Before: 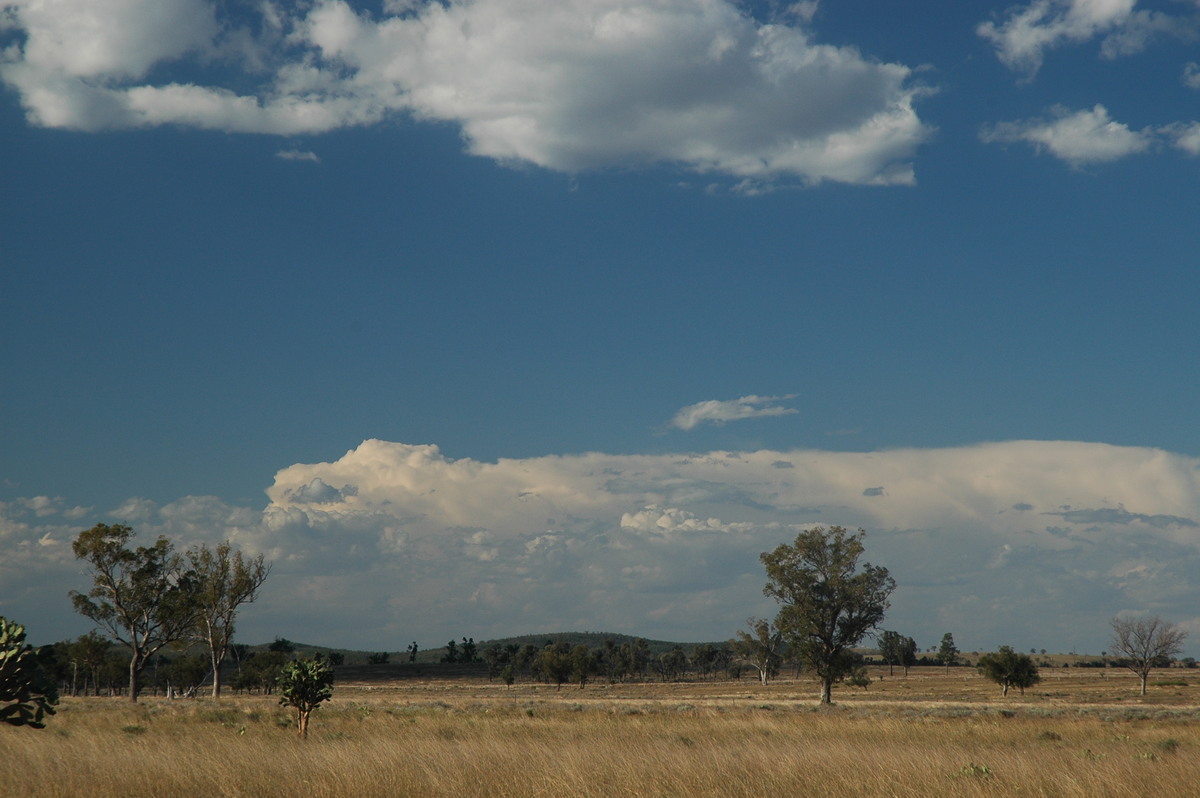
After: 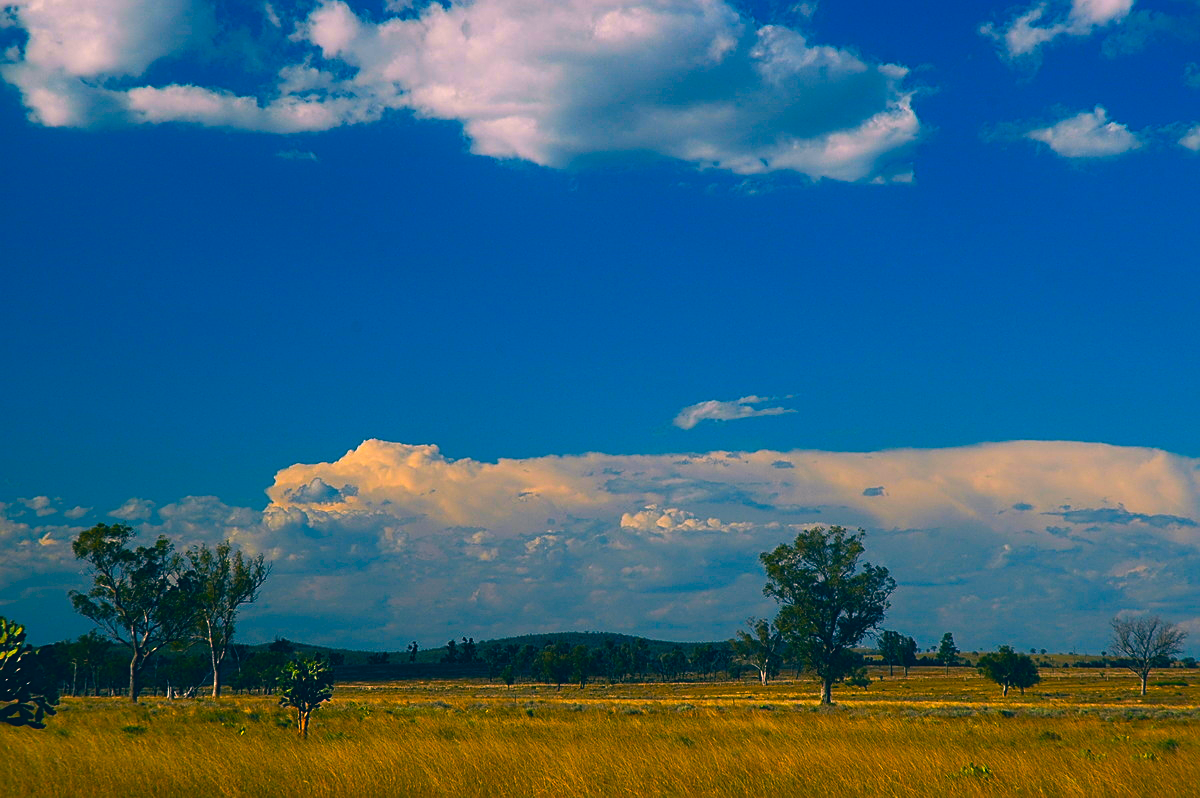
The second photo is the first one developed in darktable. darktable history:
sharpen: on, module defaults
color balance rgb: linear chroma grading › global chroma 14.358%, perceptual saturation grading › global saturation 73.836%, perceptual saturation grading › shadows -28.826%, perceptual brilliance grading › global brilliance 15.183%, perceptual brilliance grading › shadows -35.794%
base curve: curves: ch0 [(0, 0) (0.303, 0.277) (1, 1)], preserve colors none
color correction: highlights a* 16.41, highlights b* 0.335, shadows a* -15.19, shadows b* -14.46, saturation 1.47
